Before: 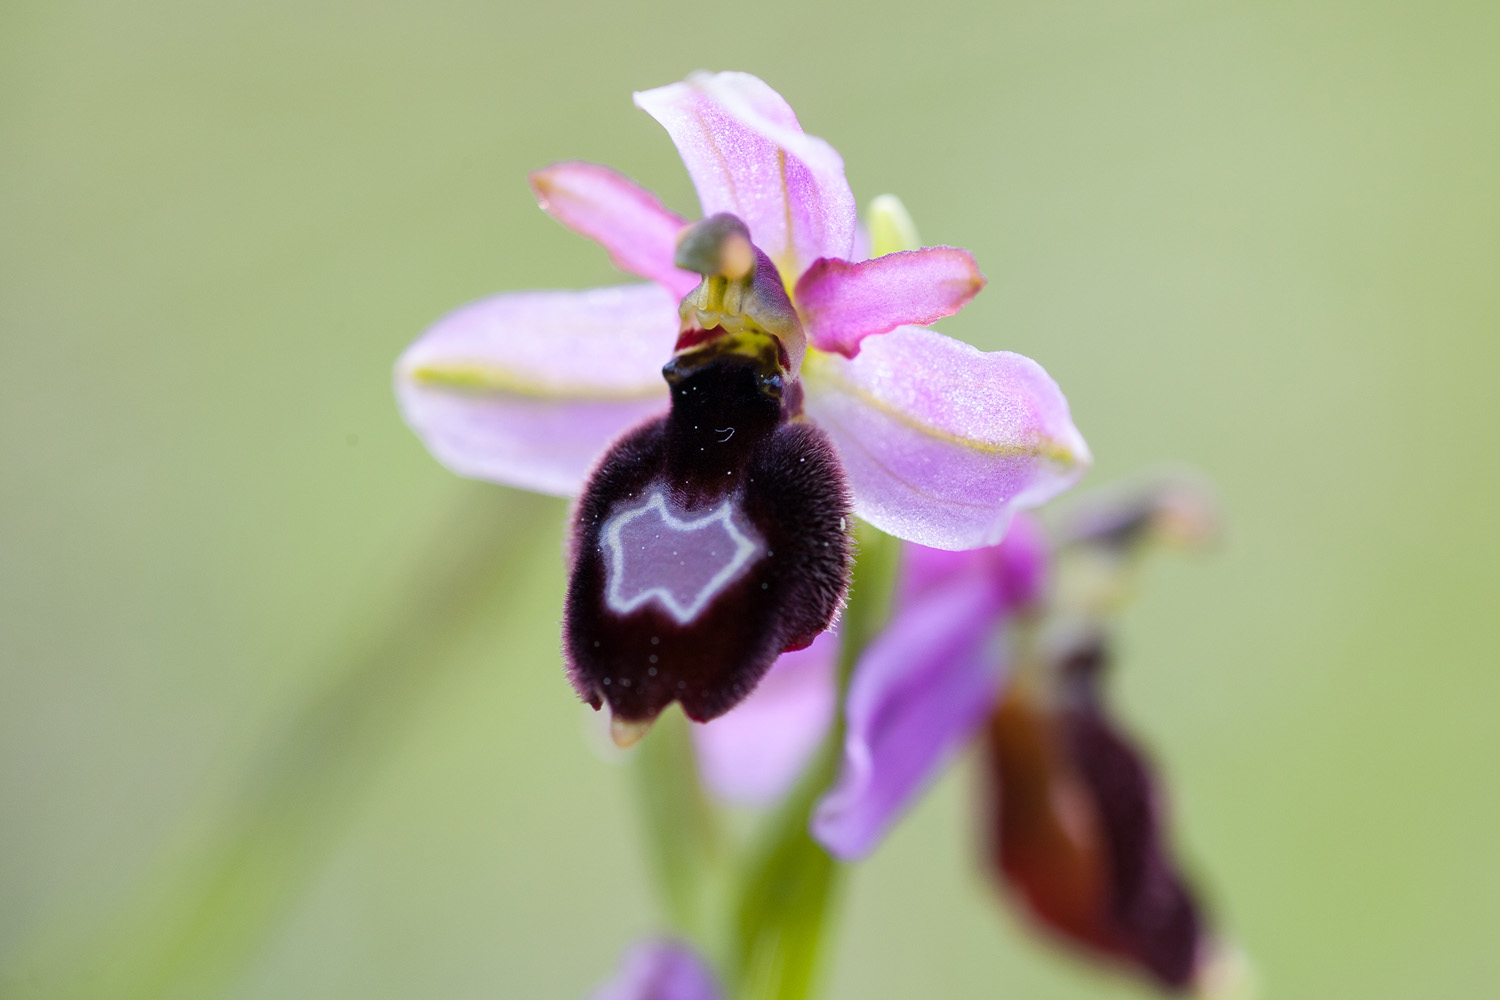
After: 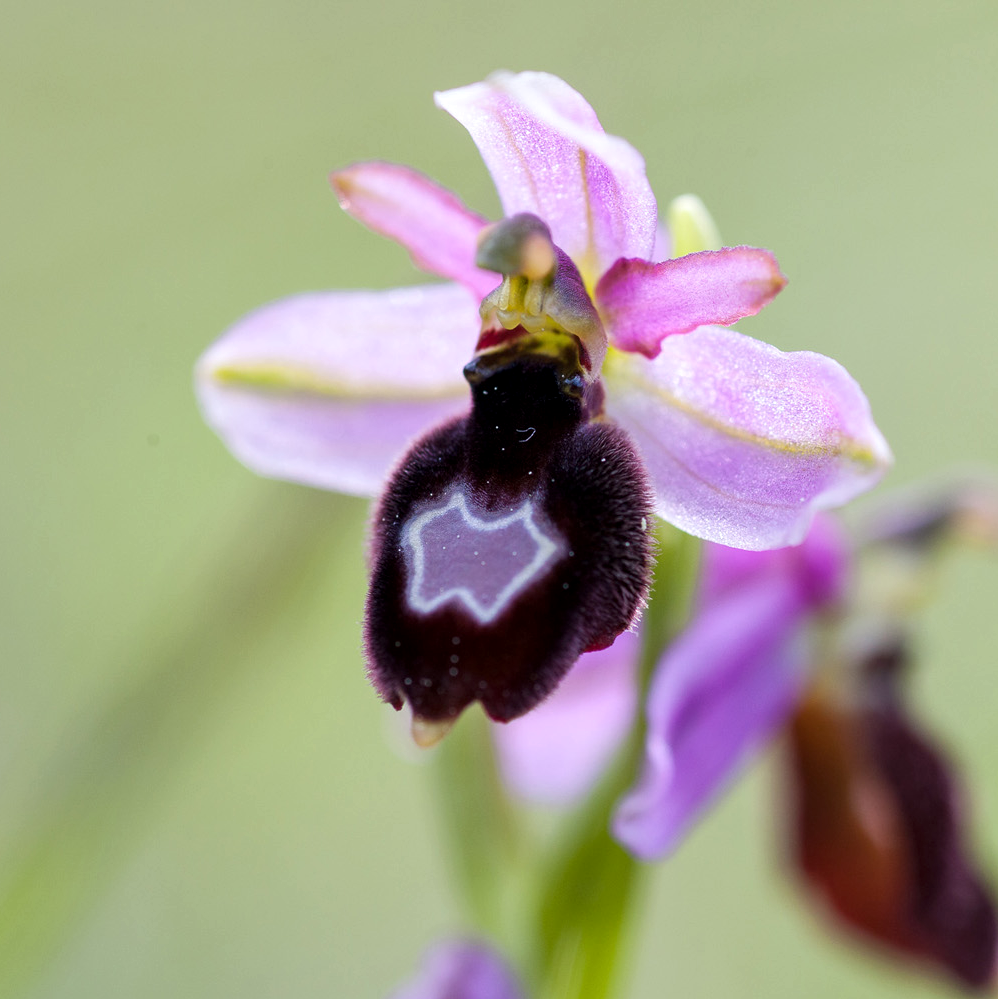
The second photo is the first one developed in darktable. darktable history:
local contrast: highlights 104%, shadows 102%, detail 120%, midtone range 0.2
crop and rotate: left 13.36%, right 20.058%
